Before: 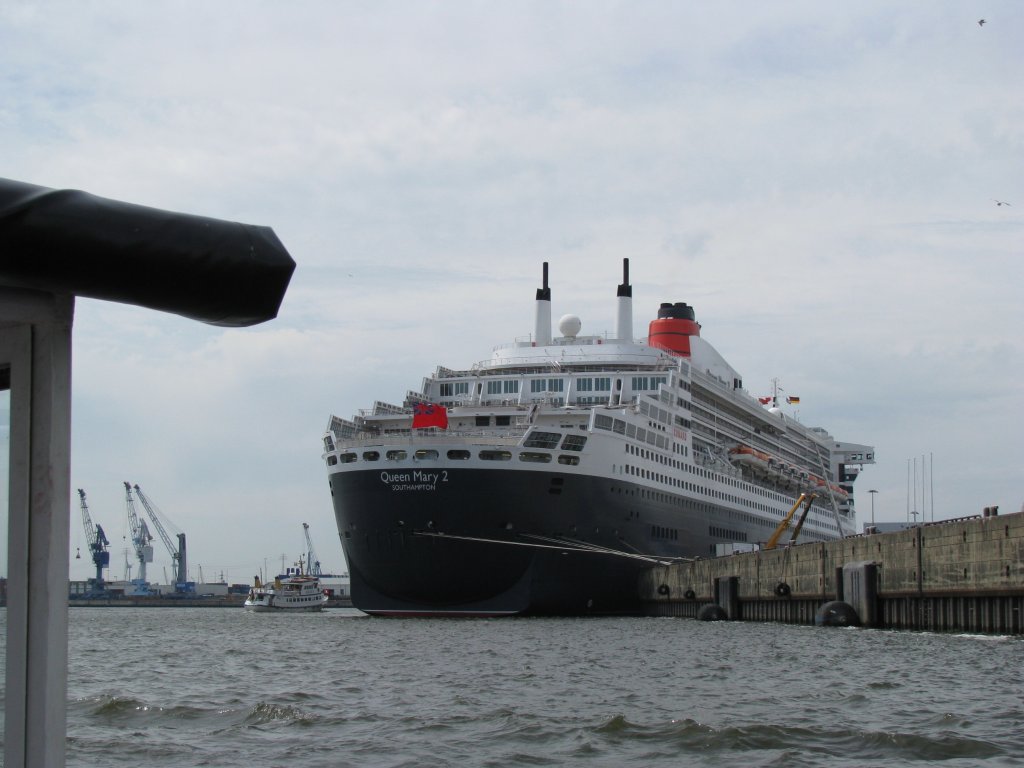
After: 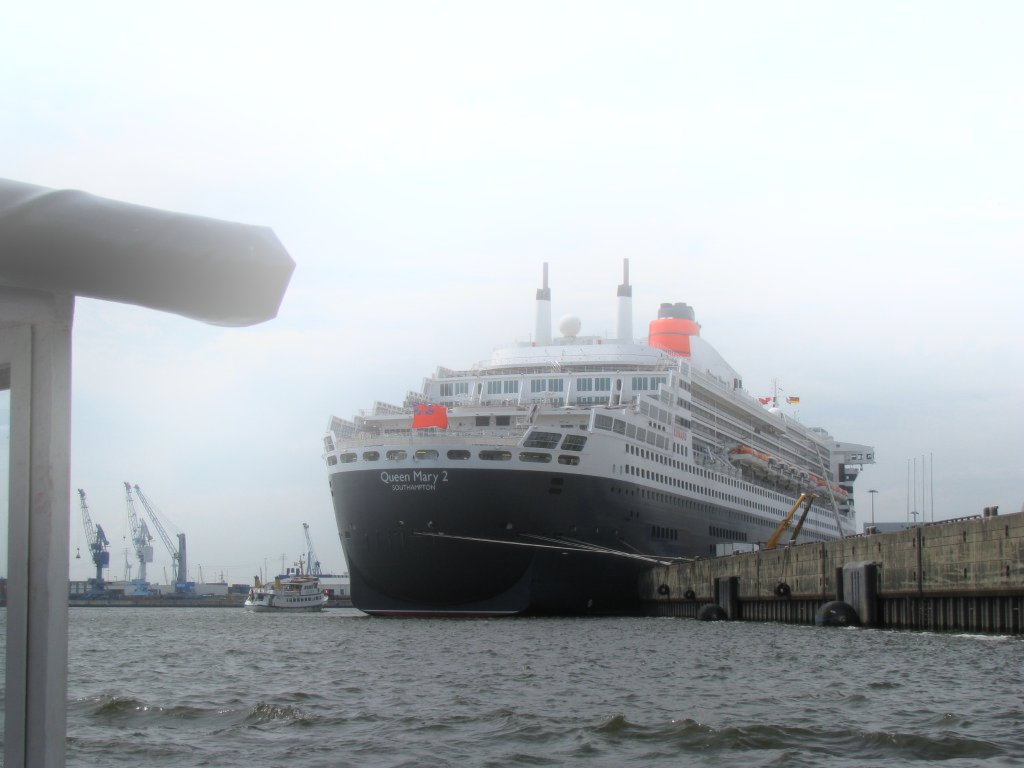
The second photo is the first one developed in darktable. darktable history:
soften: size 10%, saturation 50%, brightness 0.2 EV, mix 10%
bloom: on, module defaults
